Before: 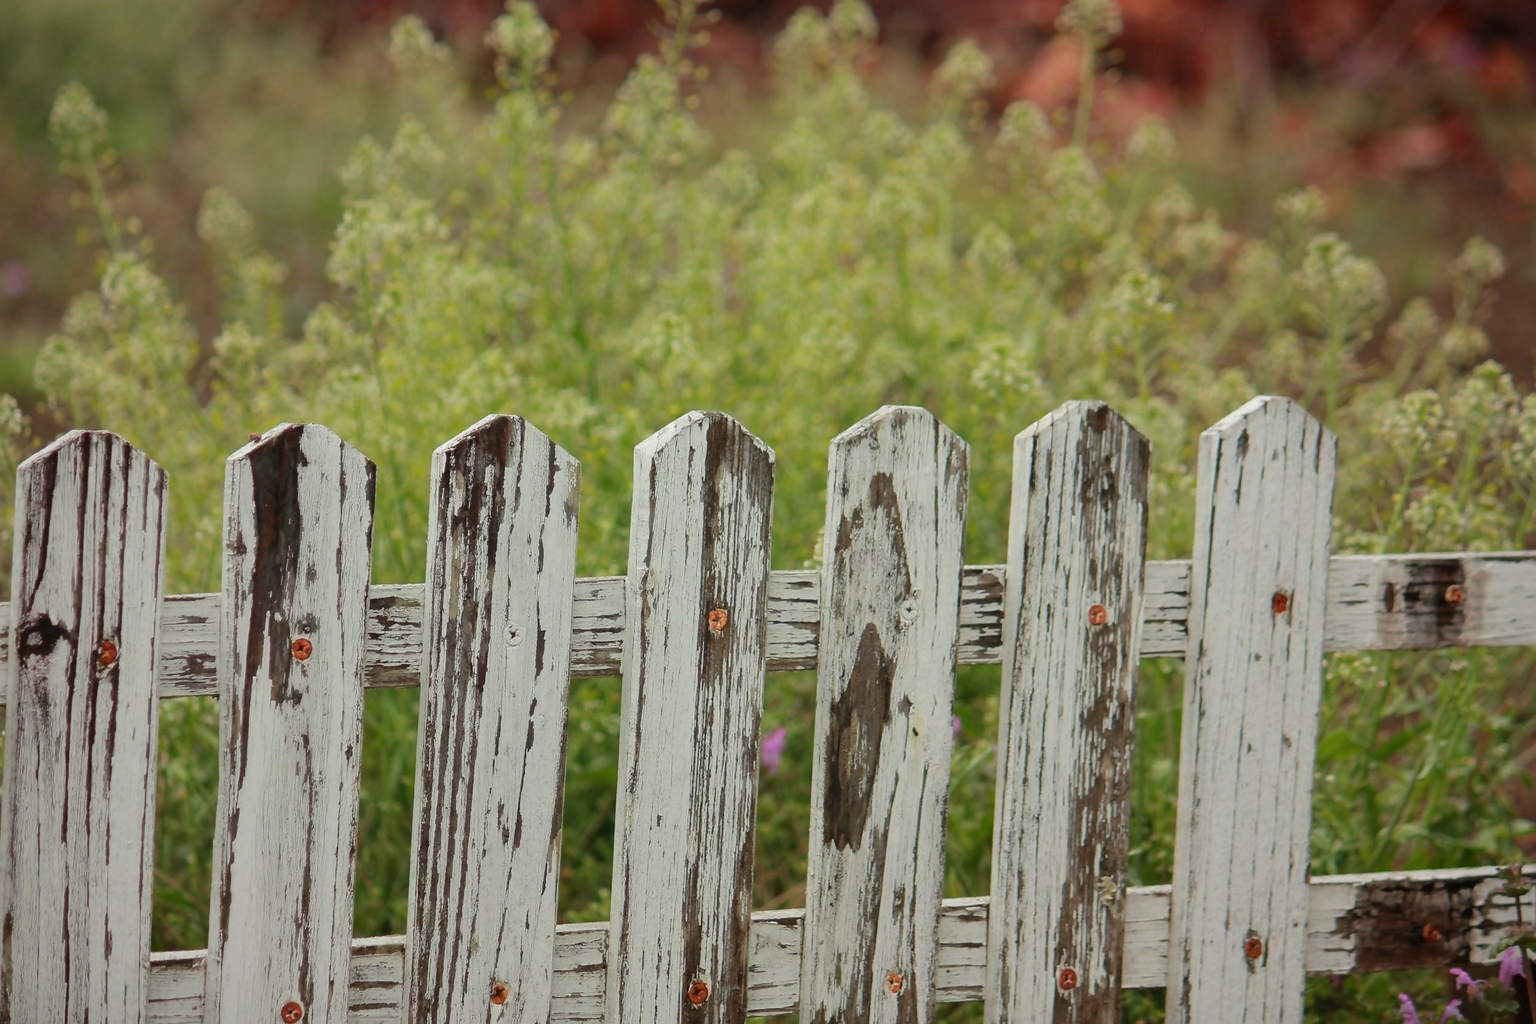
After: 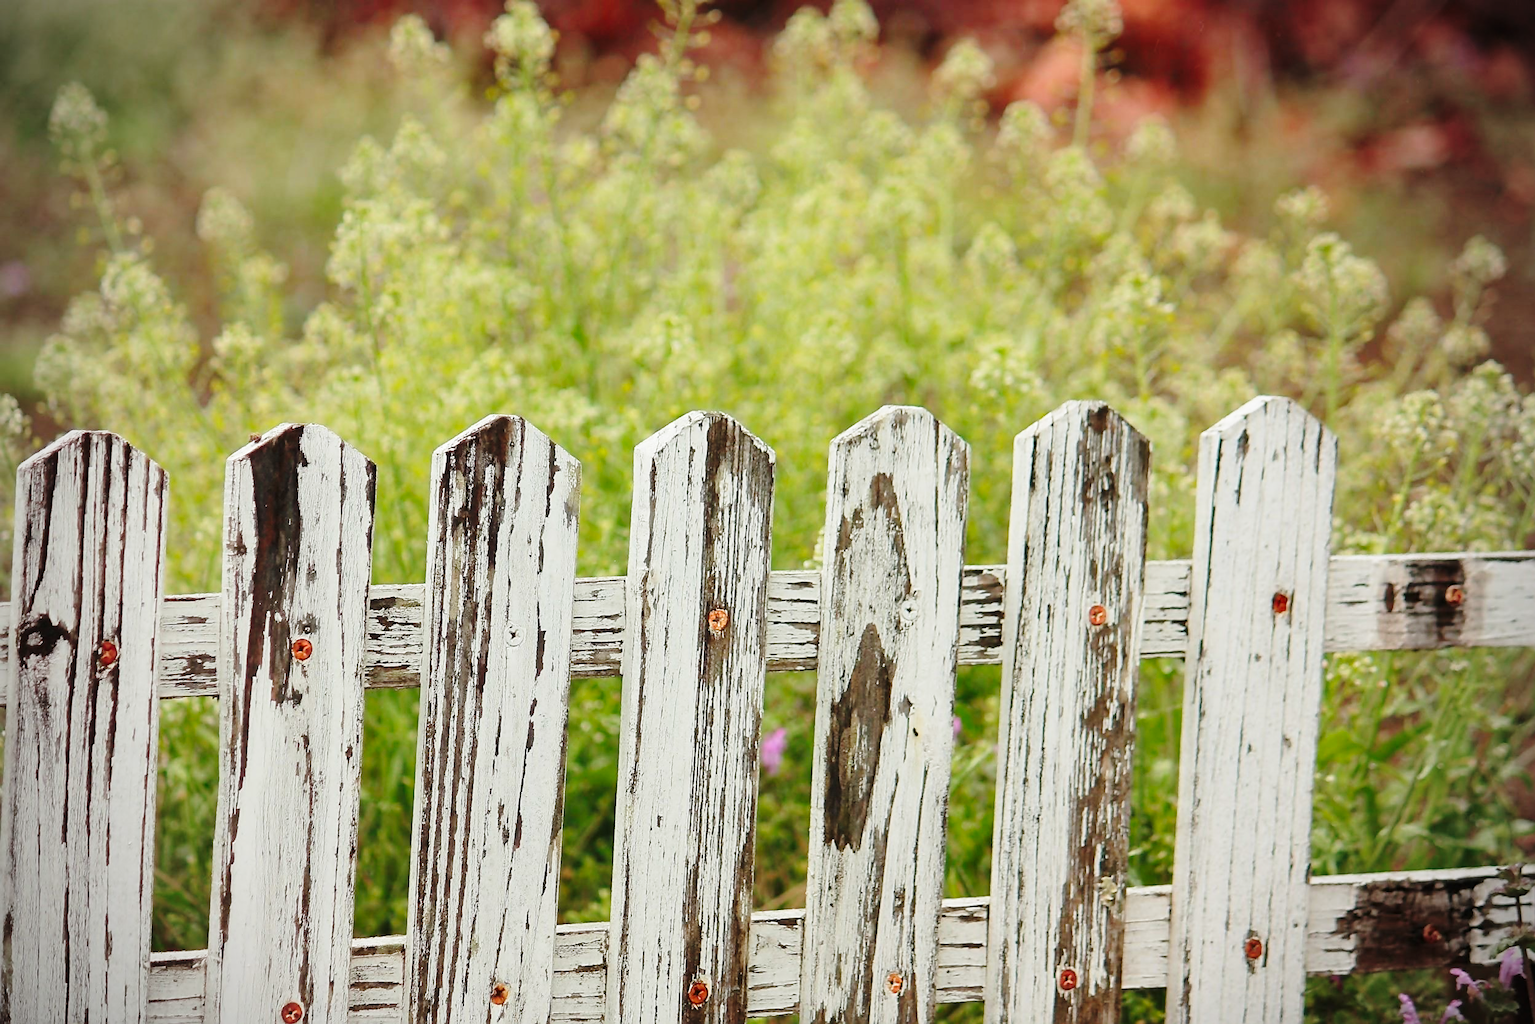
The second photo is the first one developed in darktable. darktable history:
sharpen: on, module defaults
base curve: curves: ch0 [(0, 0) (0.028, 0.03) (0.121, 0.232) (0.46, 0.748) (0.859, 0.968) (1, 1)], preserve colors none
vignetting: unbound false
